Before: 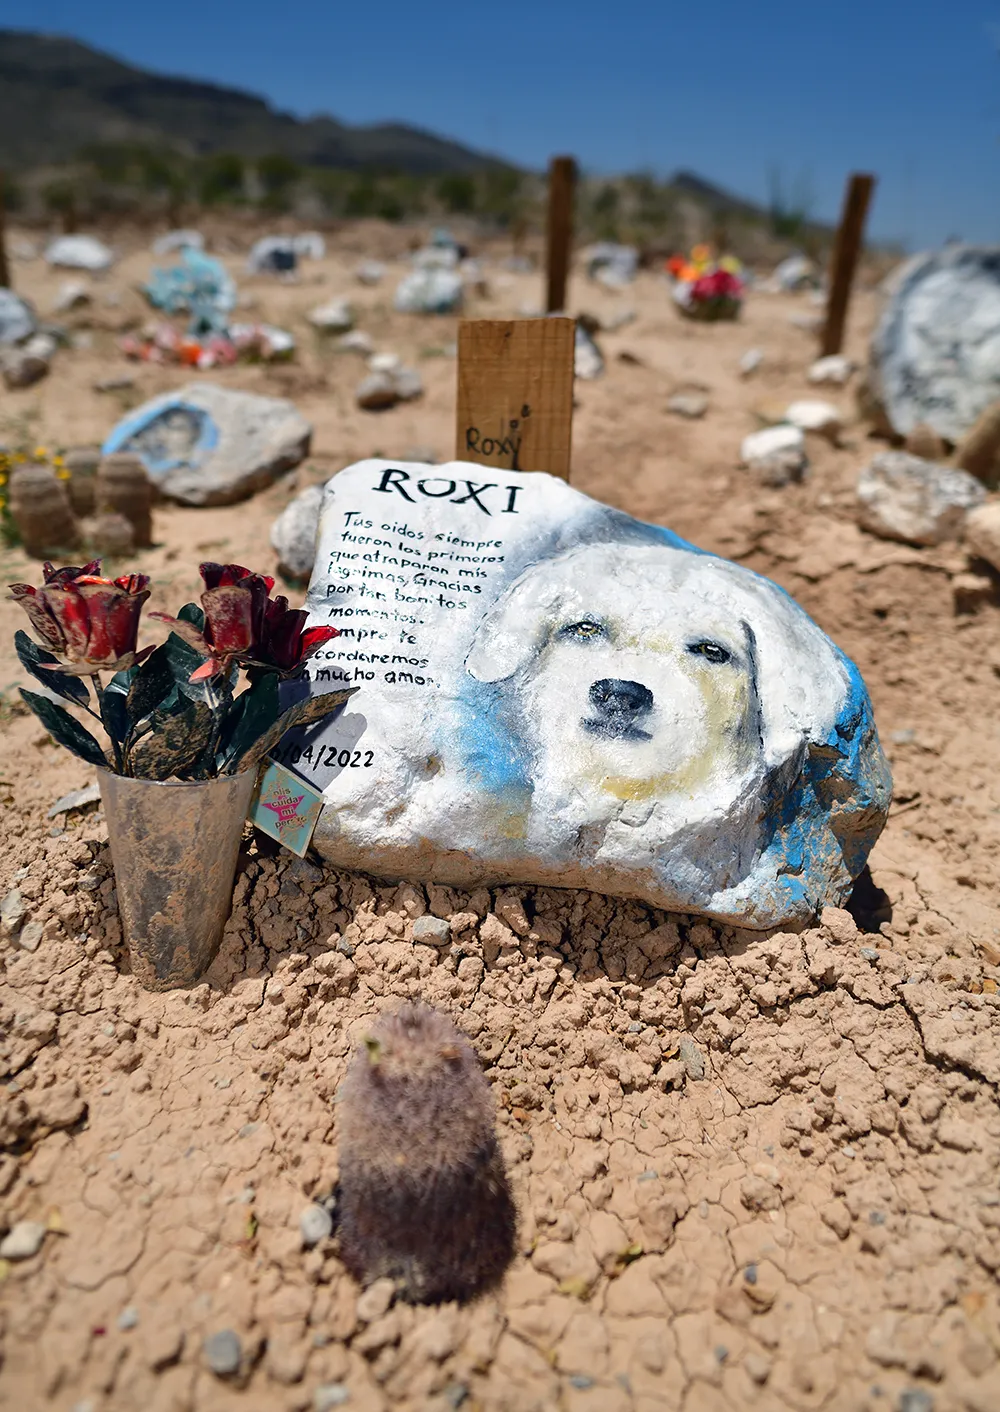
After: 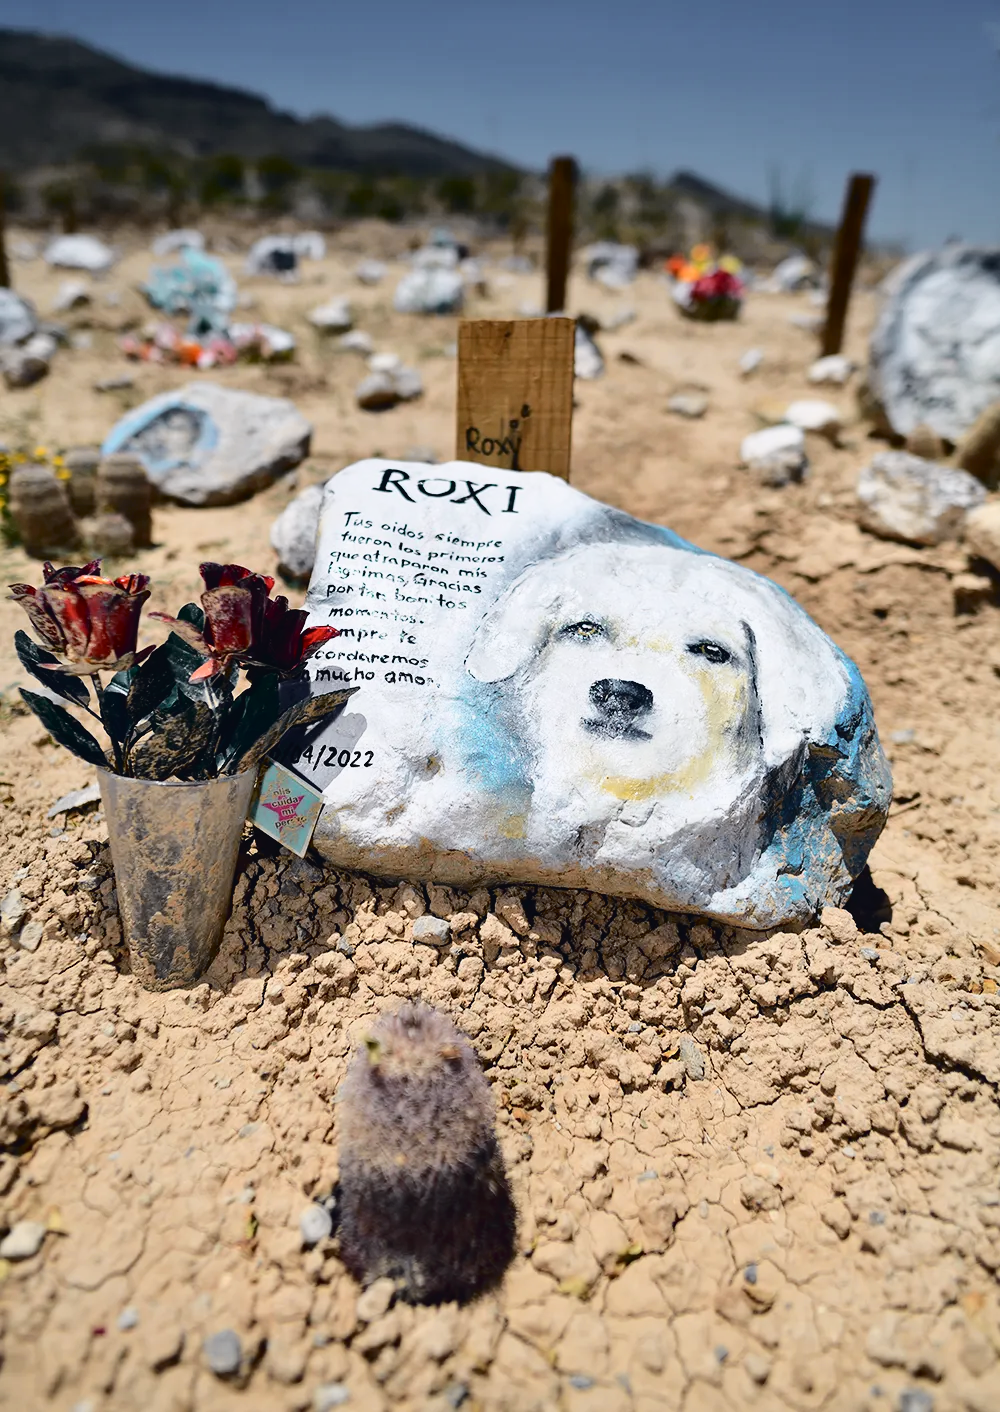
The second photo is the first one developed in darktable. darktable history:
tone curve: curves: ch0 [(0, 0.023) (0.104, 0.058) (0.21, 0.162) (0.469, 0.524) (0.579, 0.65) (0.725, 0.8) (0.858, 0.903) (1, 0.974)]; ch1 [(0, 0) (0.414, 0.395) (0.447, 0.447) (0.502, 0.501) (0.521, 0.512) (0.57, 0.563) (0.618, 0.61) (0.654, 0.642) (1, 1)]; ch2 [(0, 0) (0.356, 0.408) (0.437, 0.453) (0.492, 0.485) (0.524, 0.508) (0.566, 0.567) (0.595, 0.604) (1, 1)], color space Lab, independent channels, preserve colors none
